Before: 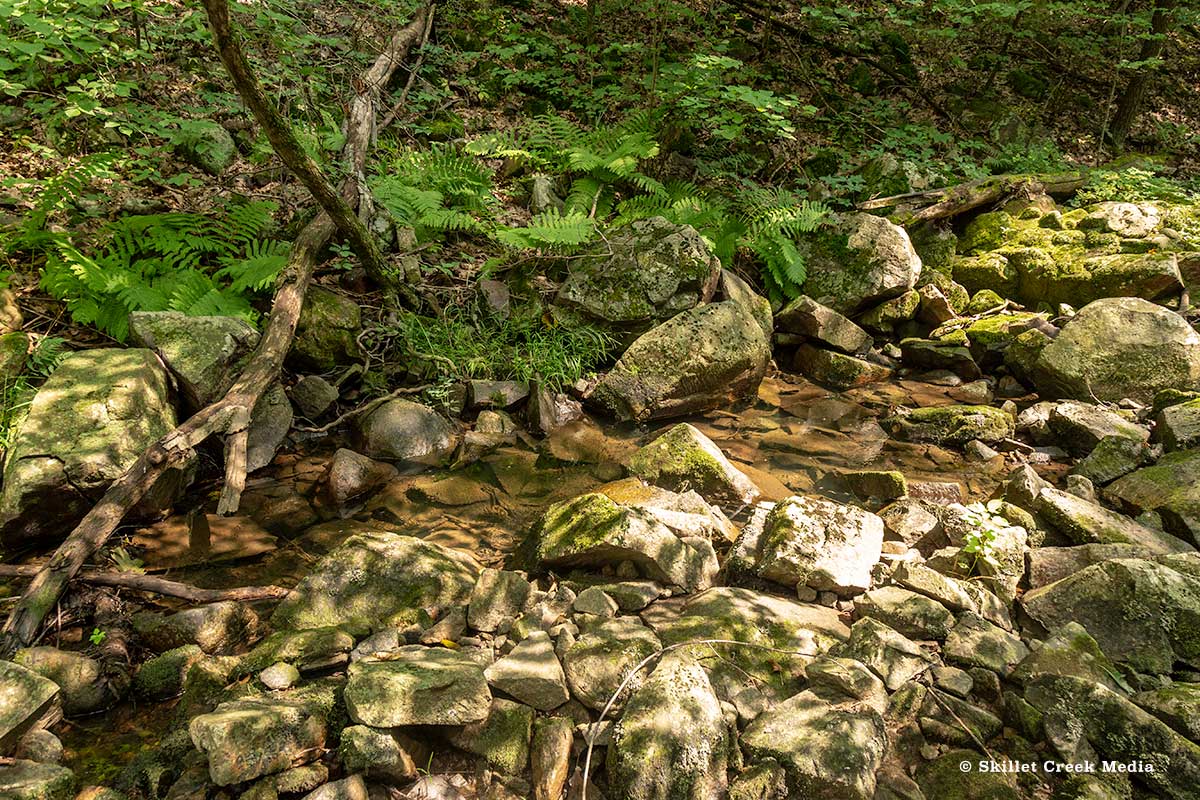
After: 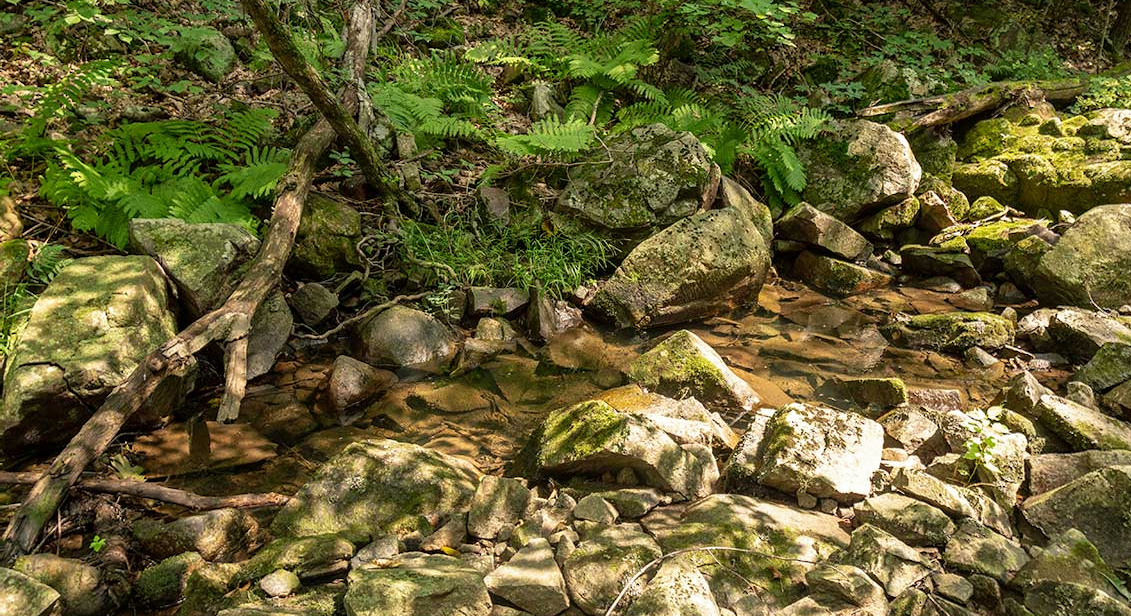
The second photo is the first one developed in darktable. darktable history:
crop and rotate: angle 0.03°, top 11.643%, right 5.651%, bottom 11.189%
split-toning: shadows › saturation 0.61, highlights › saturation 0.58, balance -28.74, compress 87.36%
